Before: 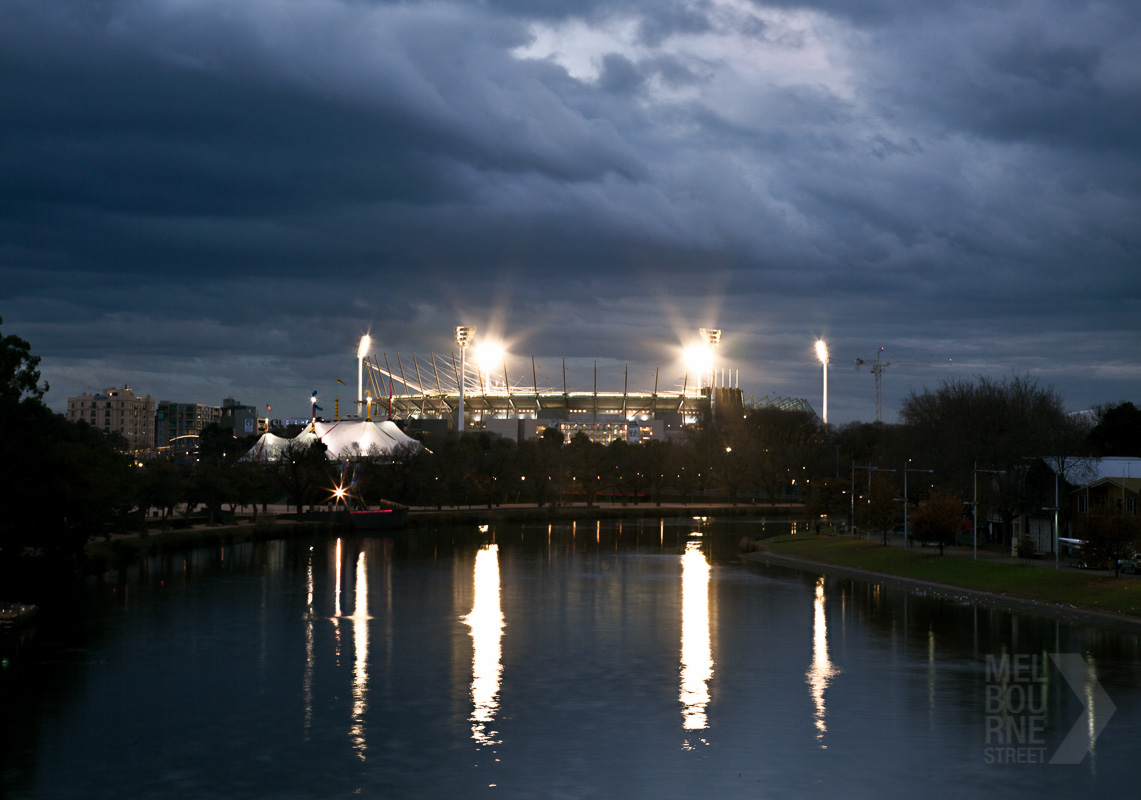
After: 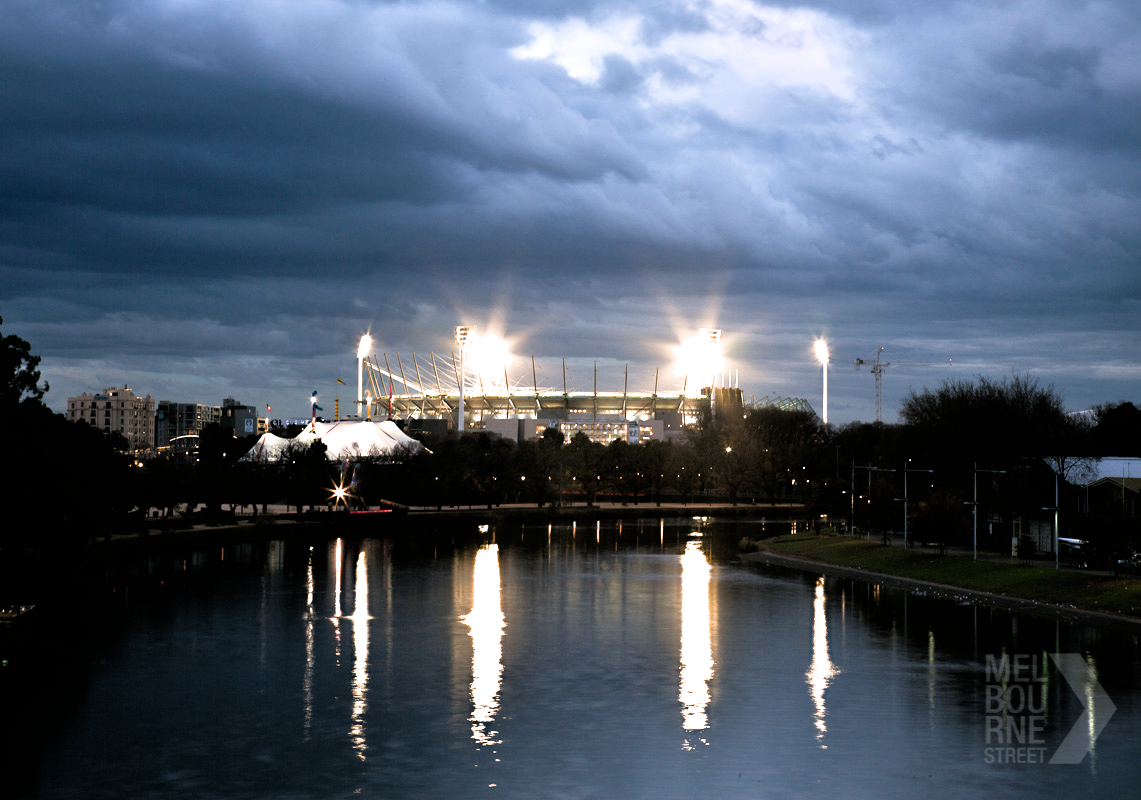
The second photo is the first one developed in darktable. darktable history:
exposure: black level correction 0, exposure 1.1 EV, compensate exposure bias true, compensate highlight preservation false
filmic rgb: black relative exposure -4.91 EV, white relative exposure 2.84 EV, hardness 3.7
